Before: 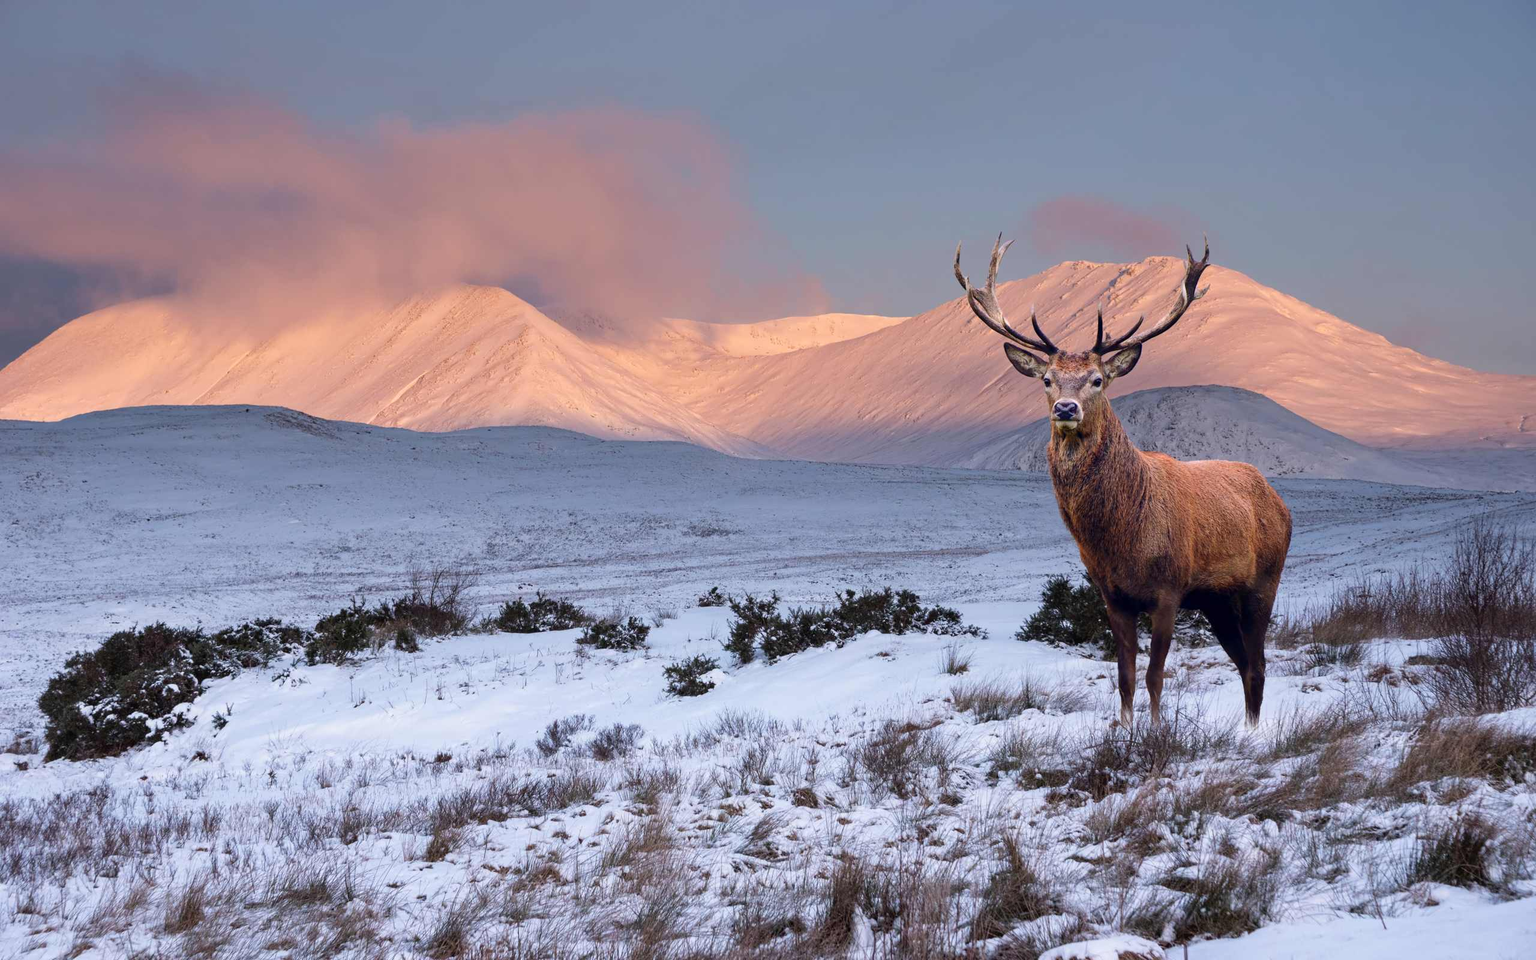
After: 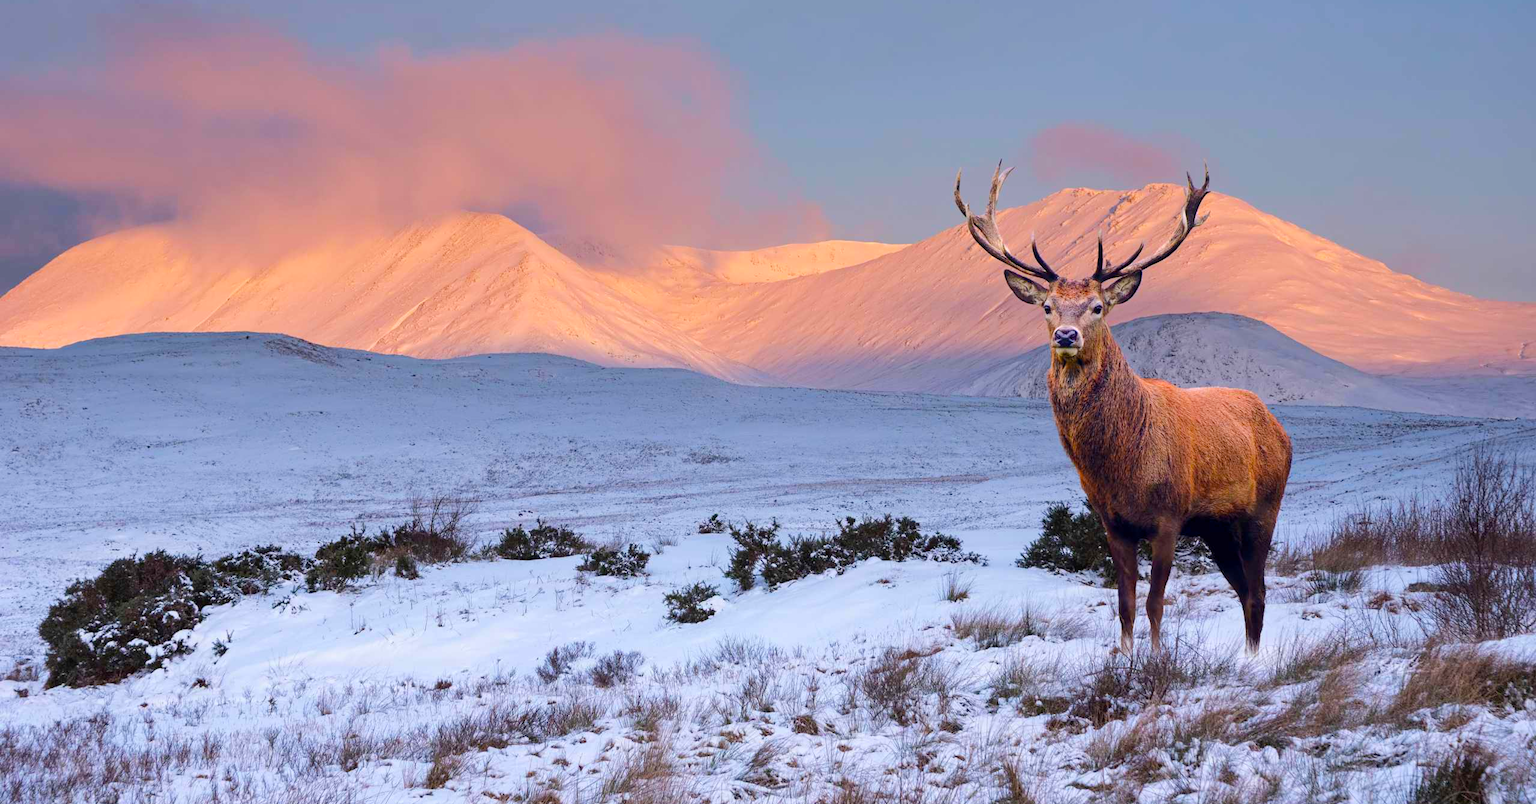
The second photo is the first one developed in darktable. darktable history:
color balance rgb: perceptual saturation grading › global saturation 25%, perceptual brilliance grading › mid-tones 10%, perceptual brilliance grading › shadows 15%, global vibrance 20%
crop: top 7.625%, bottom 8.027%
